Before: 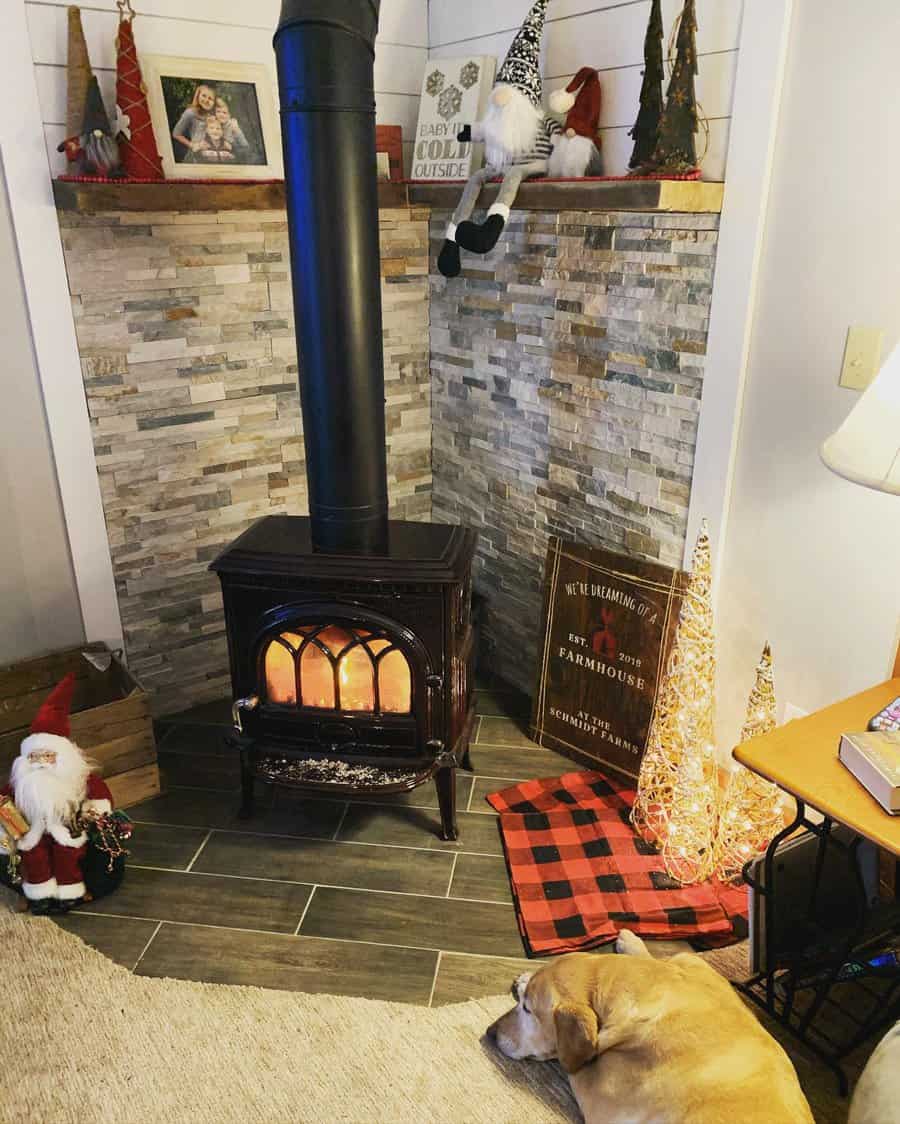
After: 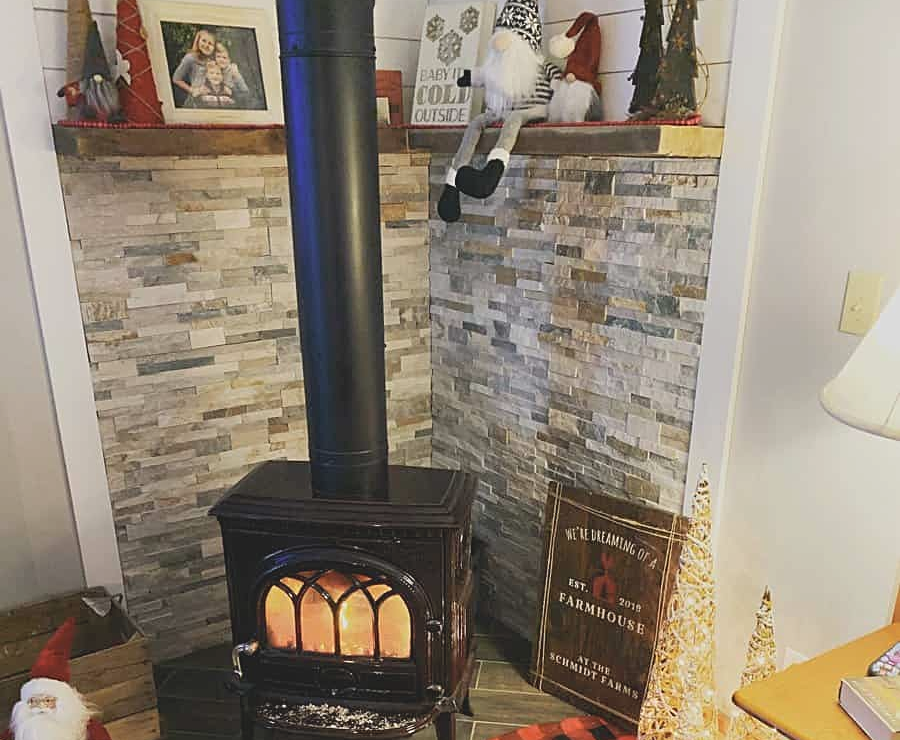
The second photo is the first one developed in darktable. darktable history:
contrast brightness saturation: contrast -0.146, brightness 0.047, saturation -0.139
sharpen: on, module defaults
crop and rotate: top 4.895%, bottom 29.195%
